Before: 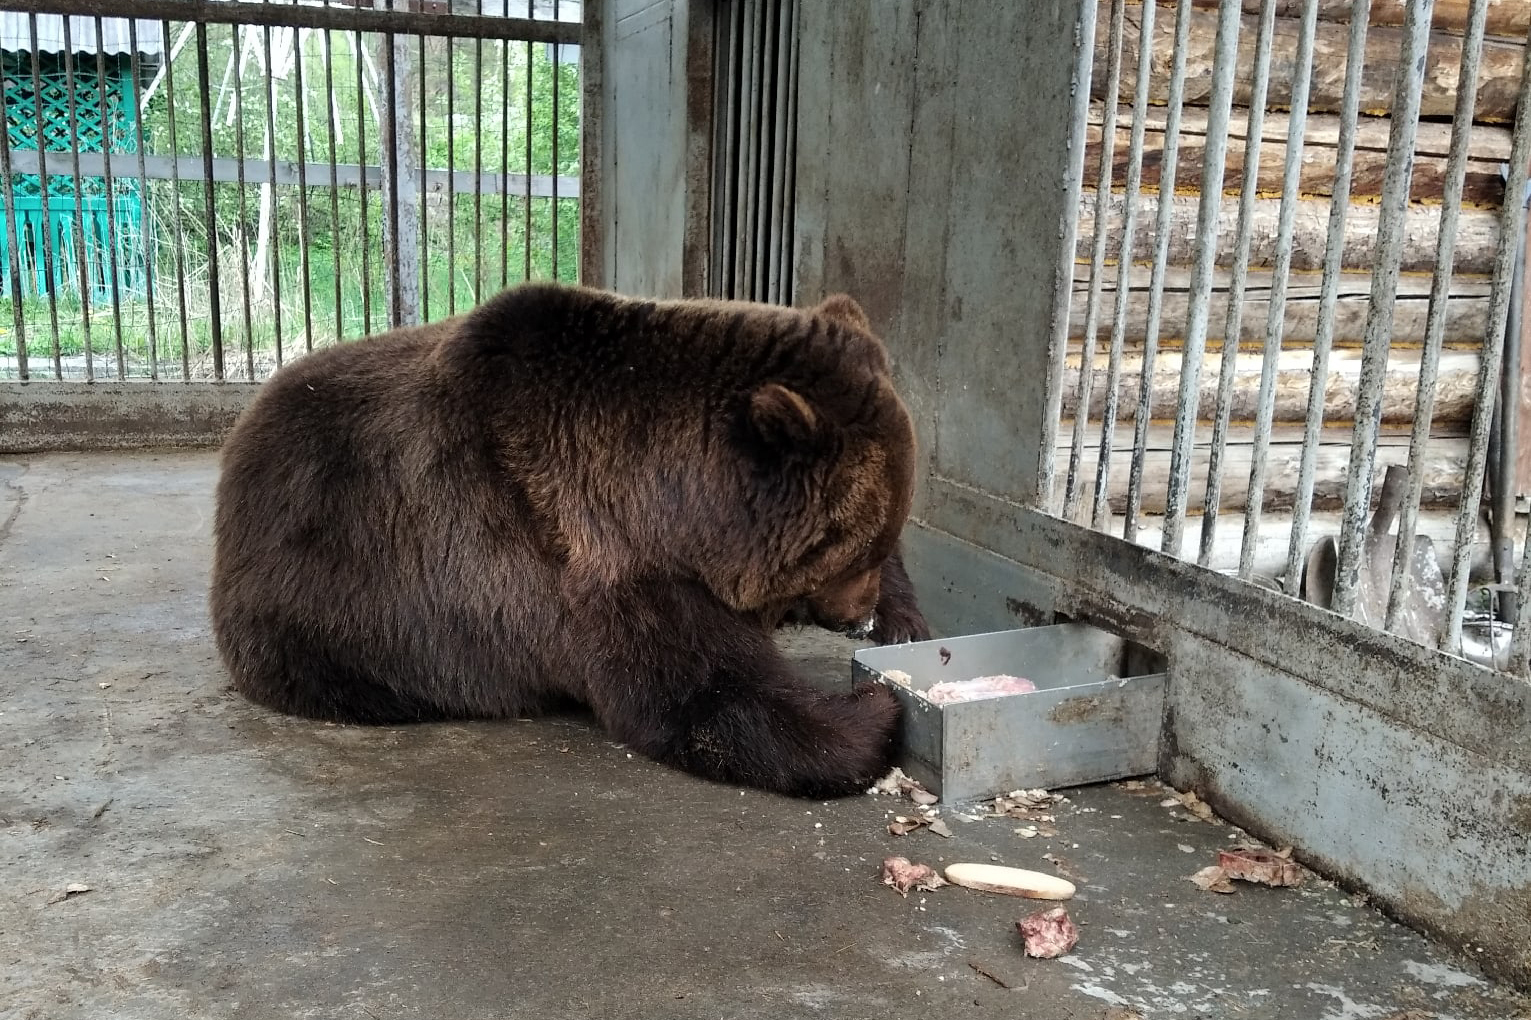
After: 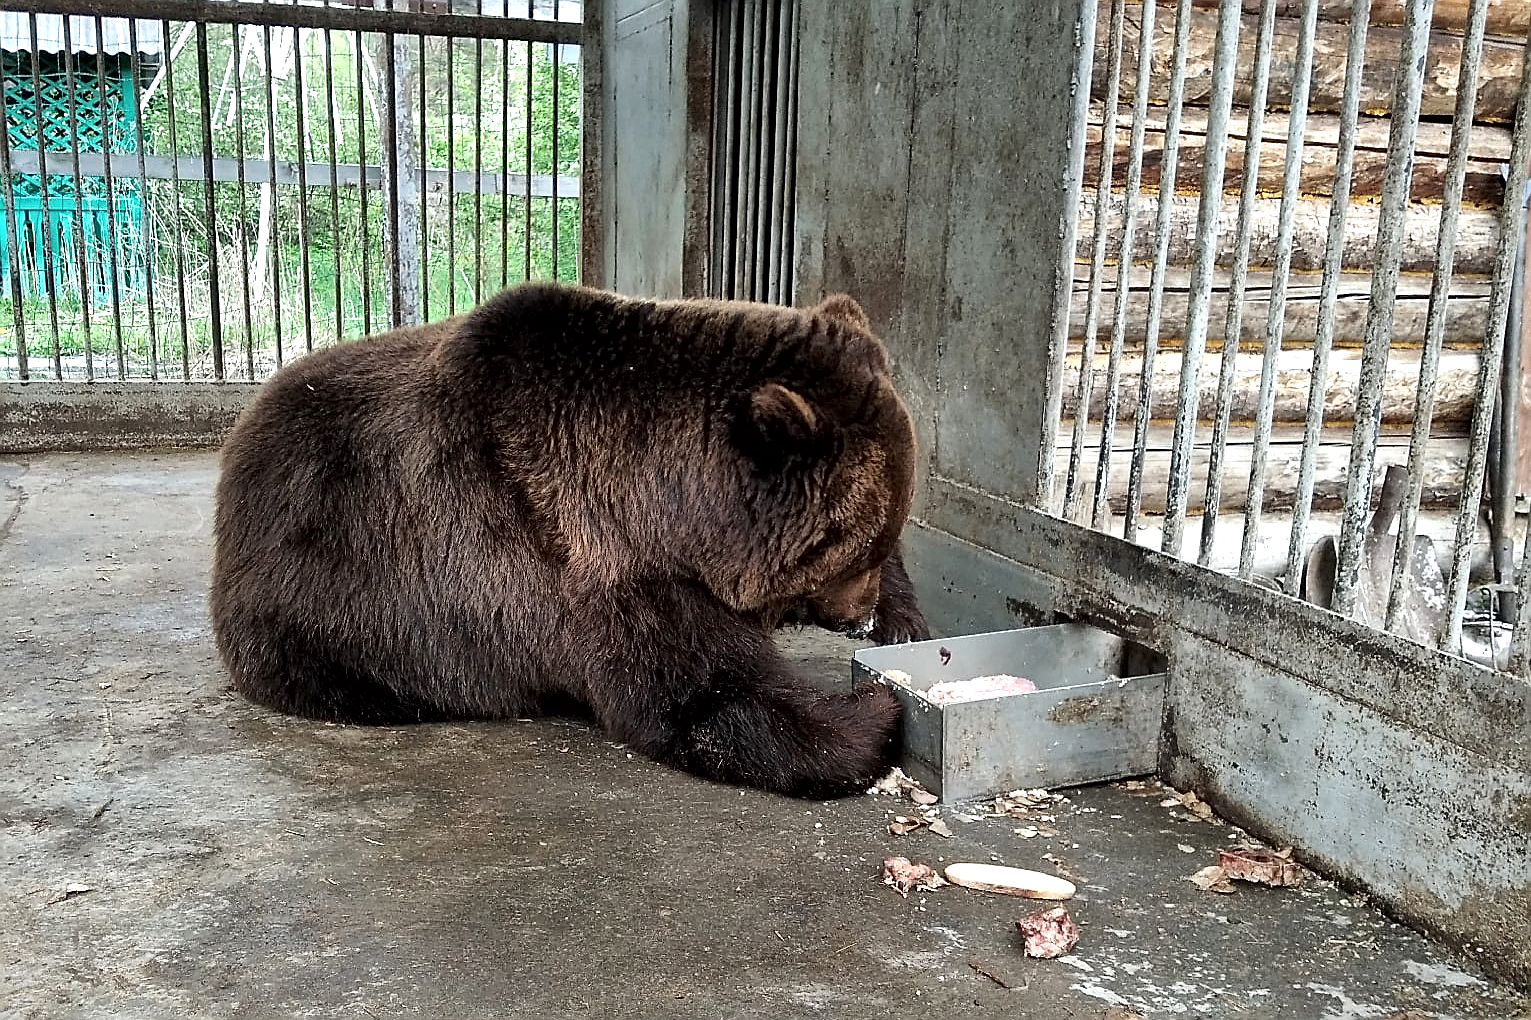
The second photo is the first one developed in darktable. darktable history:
local contrast: mode bilateral grid, contrast 19, coarseness 51, detail 159%, midtone range 0.2
exposure: exposure 0.202 EV, compensate highlight preservation false
sharpen: radius 1.395, amount 1.242, threshold 0.653
